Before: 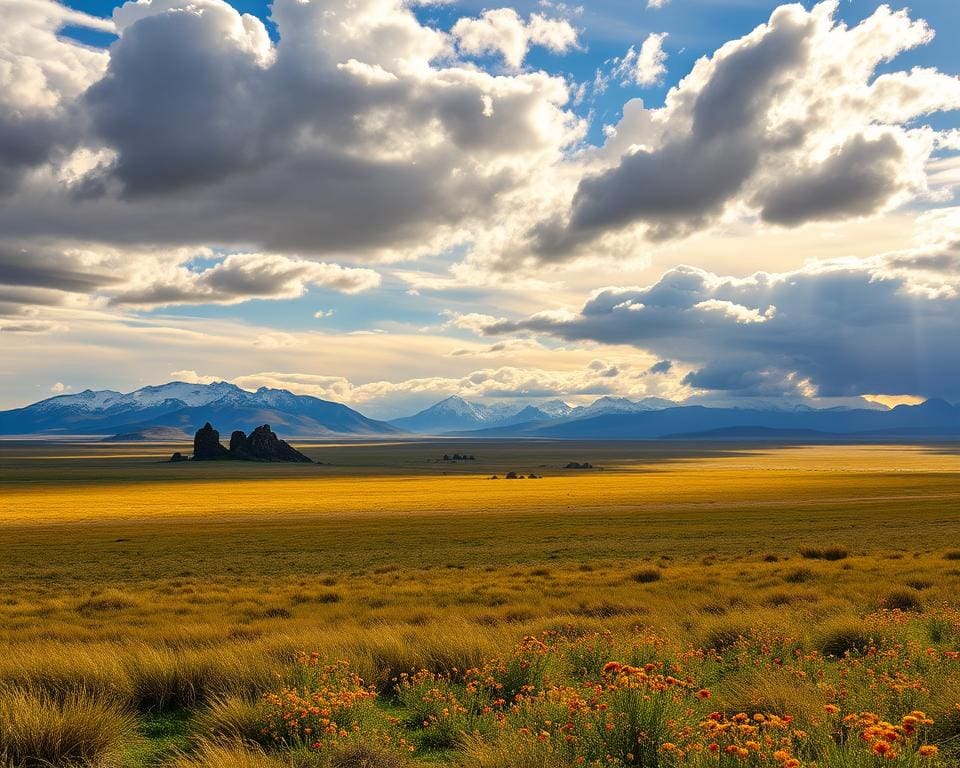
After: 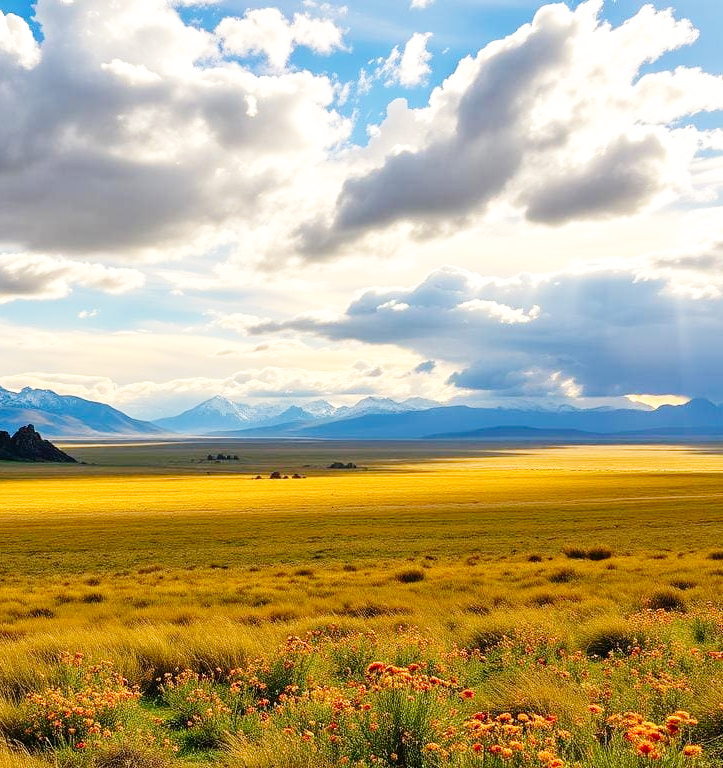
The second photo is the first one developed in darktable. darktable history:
crop and rotate: left 24.6%
base curve: curves: ch0 [(0, 0) (0.008, 0.007) (0.022, 0.029) (0.048, 0.089) (0.092, 0.197) (0.191, 0.399) (0.275, 0.534) (0.357, 0.65) (0.477, 0.78) (0.542, 0.833) (0.799, 0.973) (1, 1)], preserve colors none
